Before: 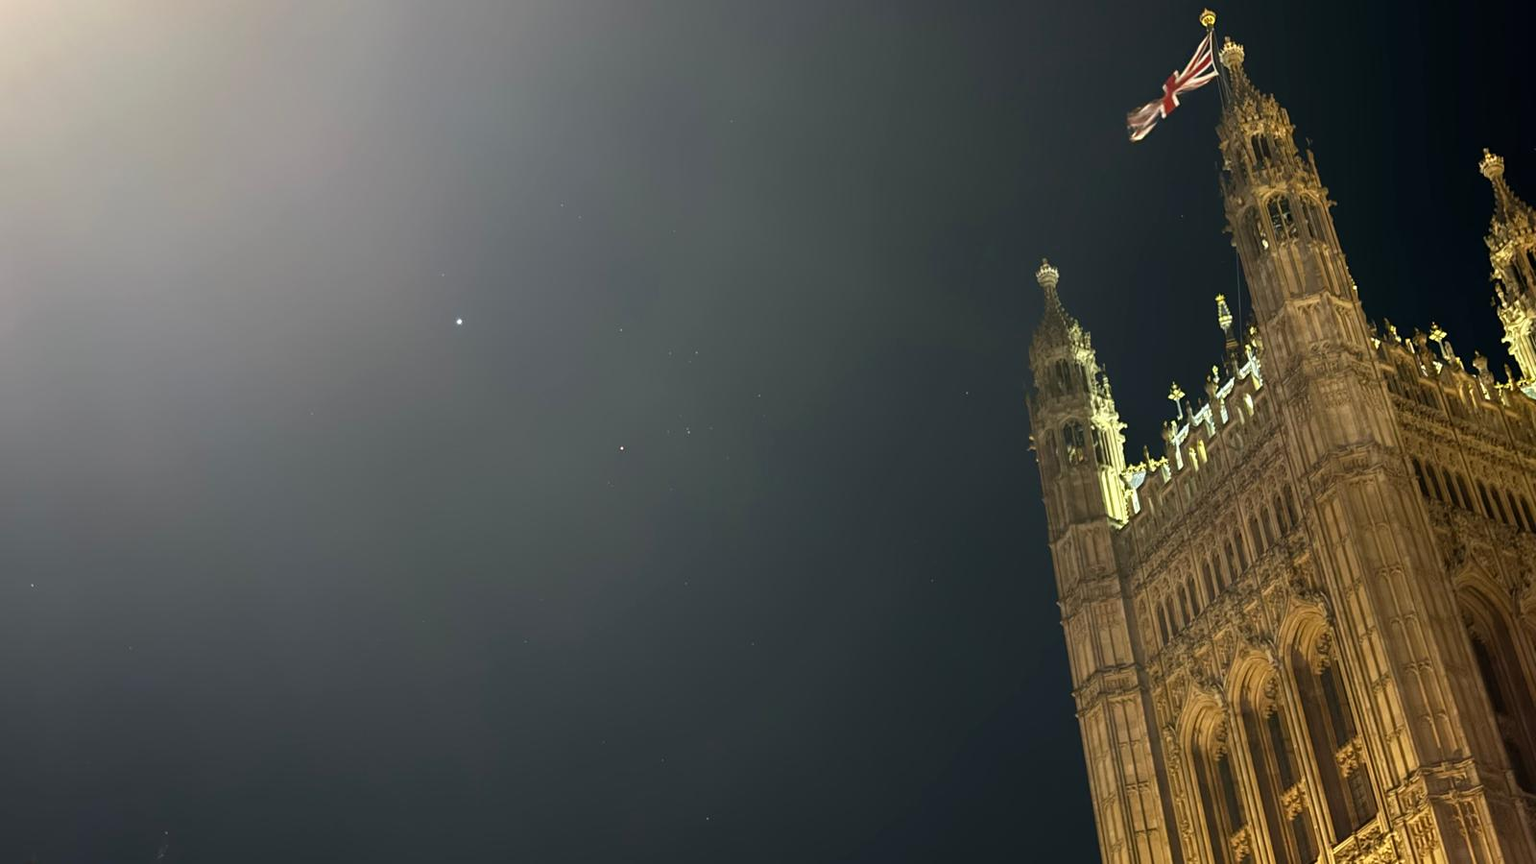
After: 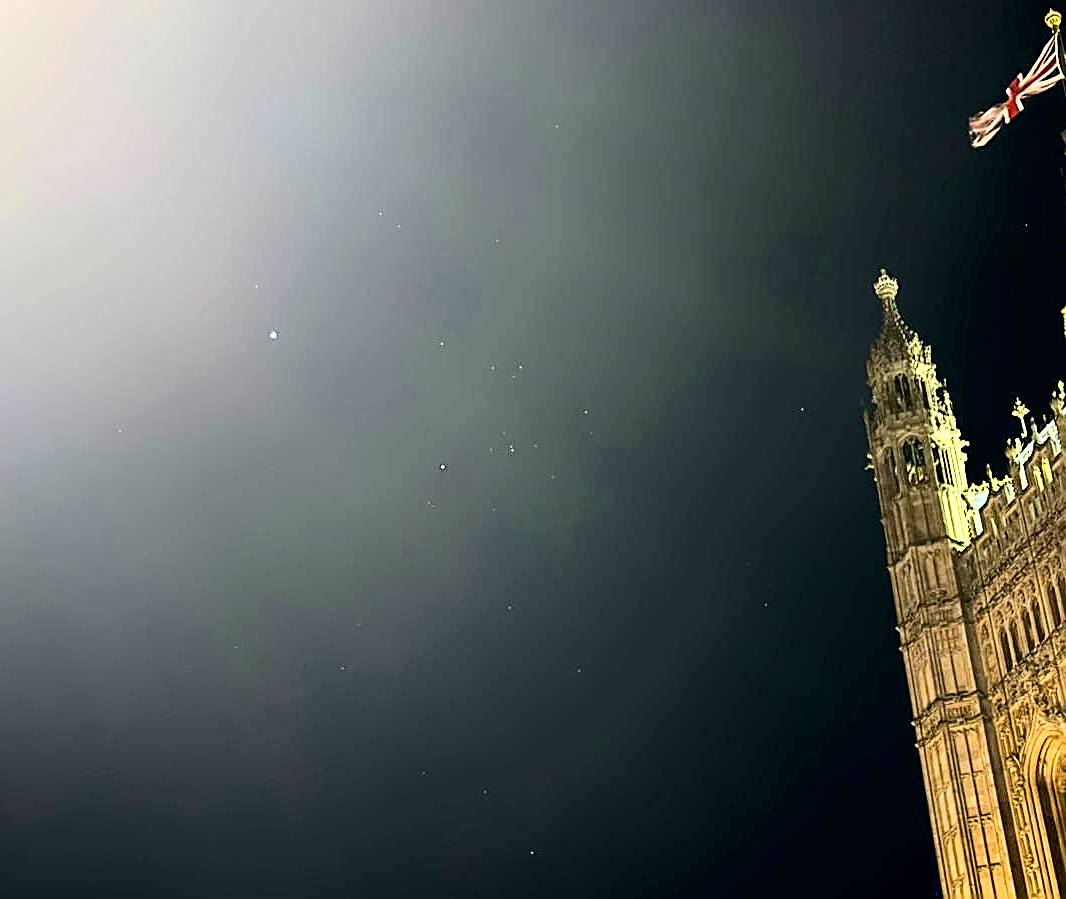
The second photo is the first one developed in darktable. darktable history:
sharpen: amount 1.016
base curve: curves: ch0 [(0, 0) (0.007, 0.004) (0.027, 0.03) (0.046, 0.07) (0.207, 0.54) (0.442, 0.872) (0.673, 0.972) (1, 1)]
crop and rotate: left 12.868%, right 20.494%
exposure: black level correction 0.014, compensate highlight preservation false
